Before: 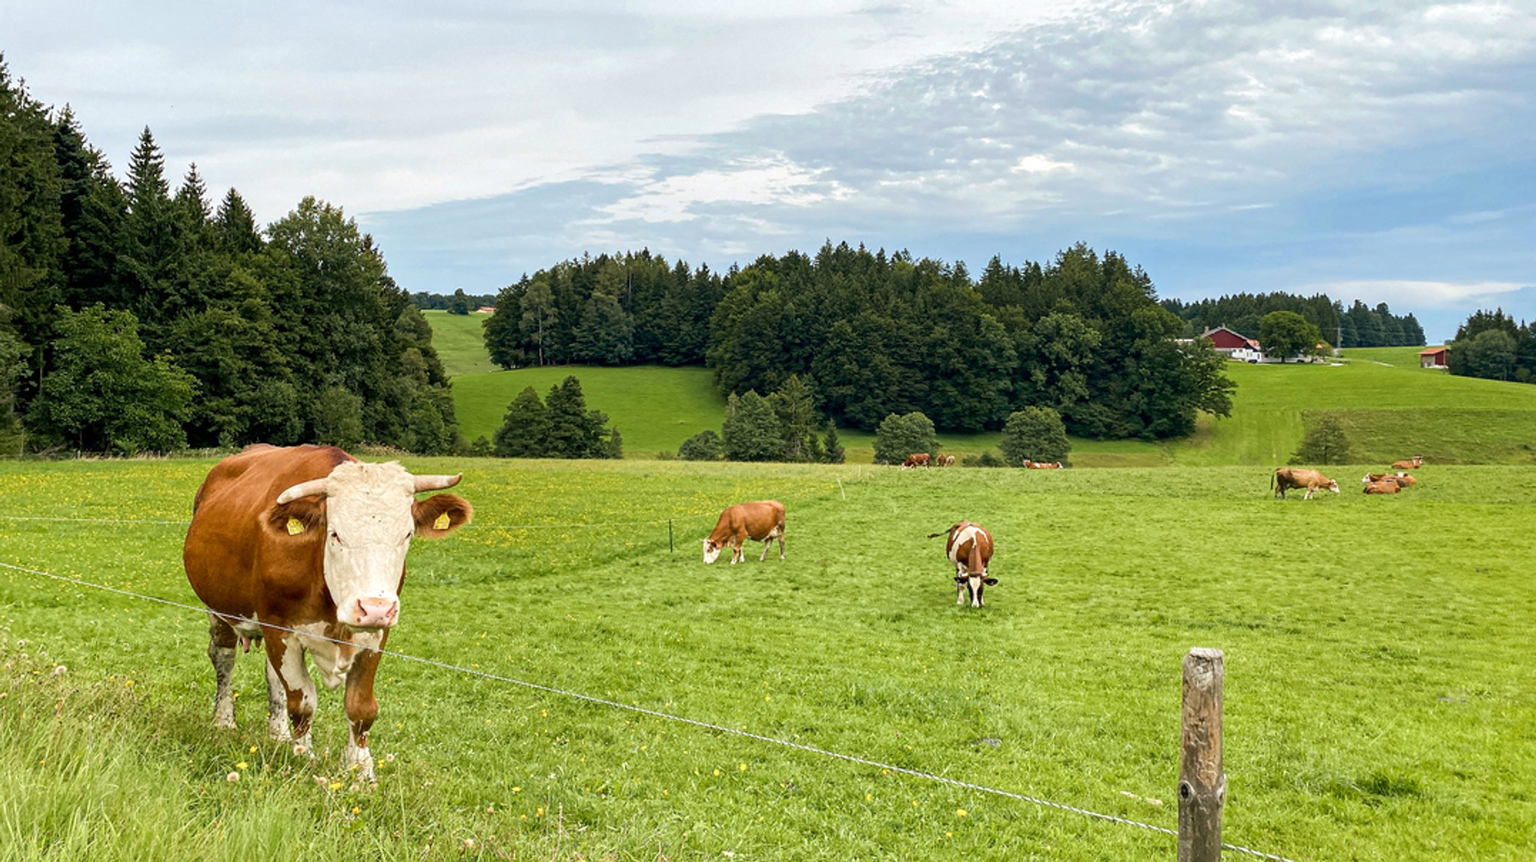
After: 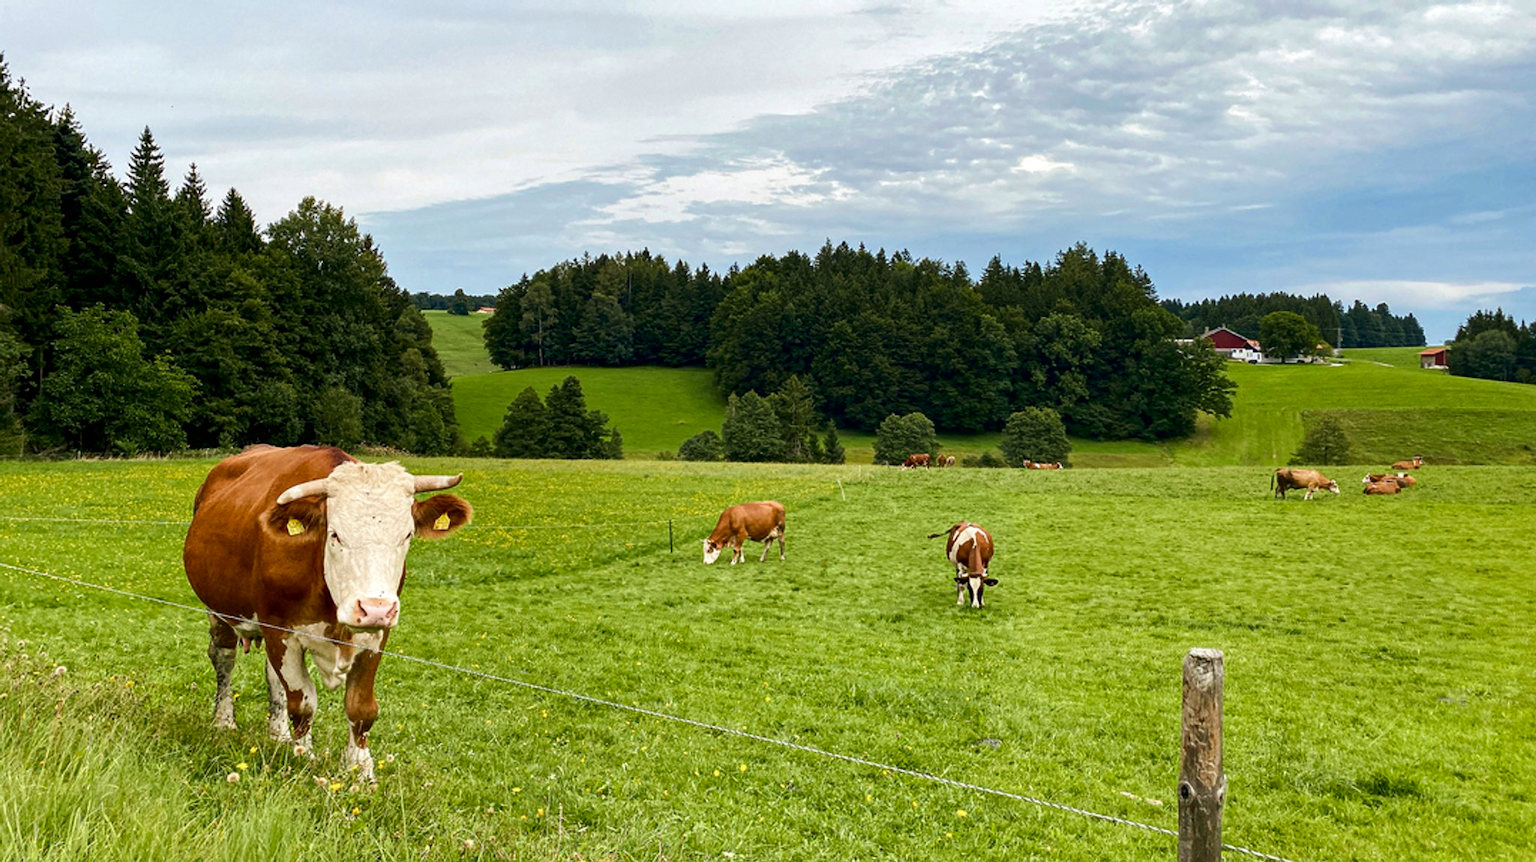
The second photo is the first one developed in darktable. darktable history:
contrast brightness saturation: contrast 0.07, brightness -0.127, saturation 0.06
